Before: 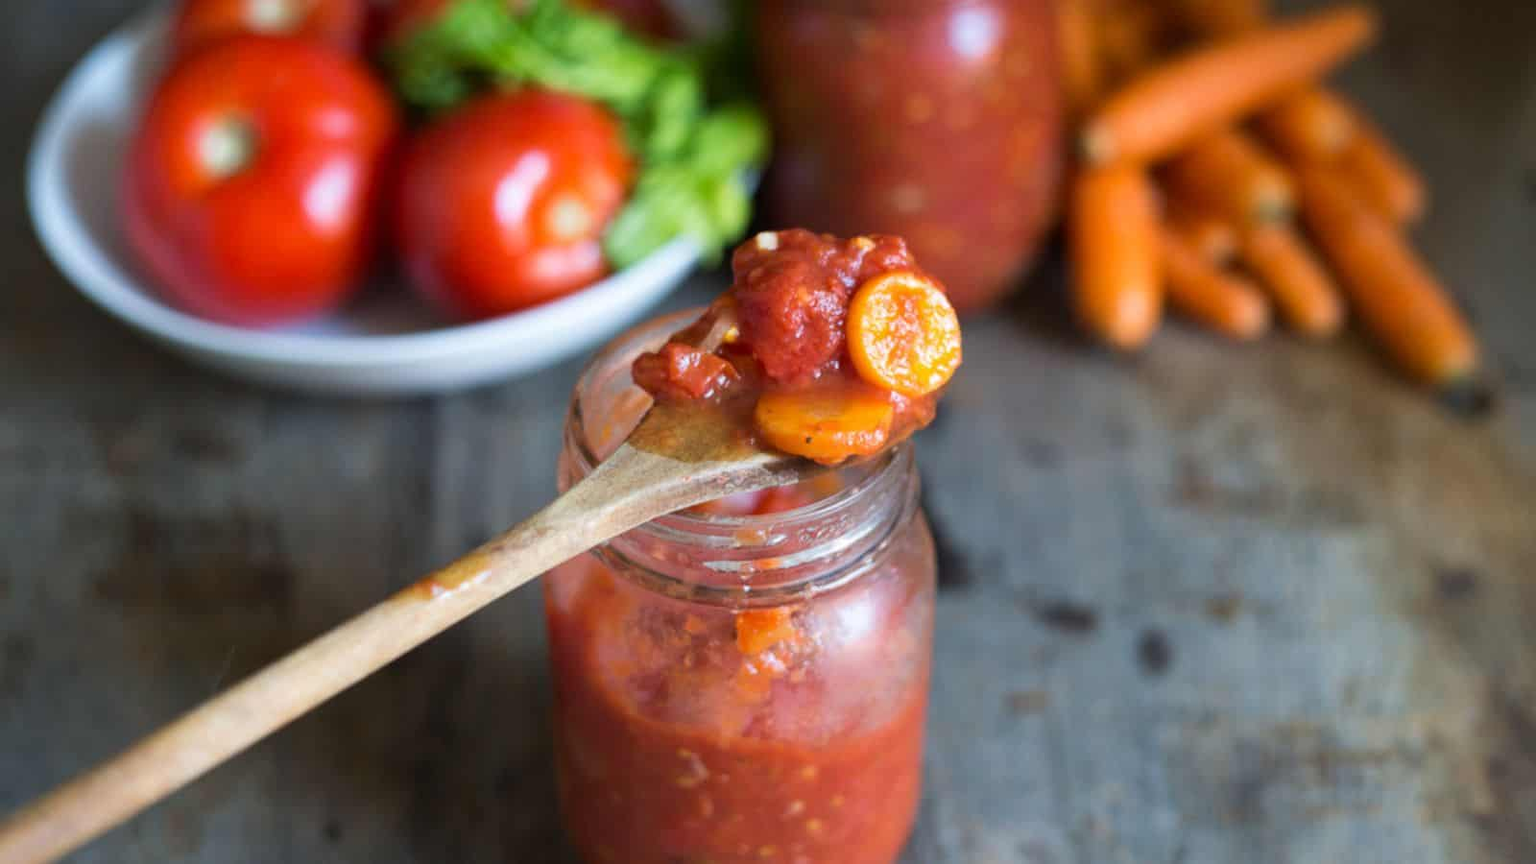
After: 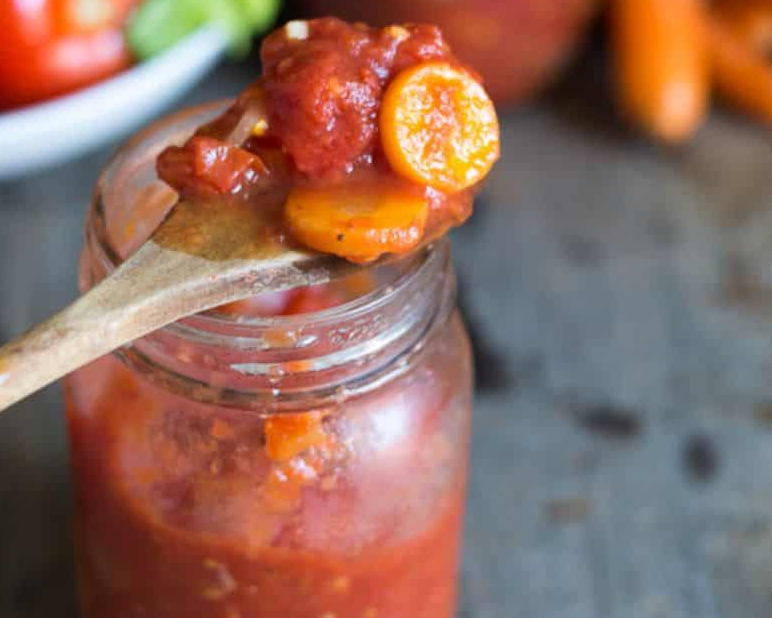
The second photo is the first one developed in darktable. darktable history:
crop: left 31.379%, top 24.658%, right 20.326%, bottom 6.628%
